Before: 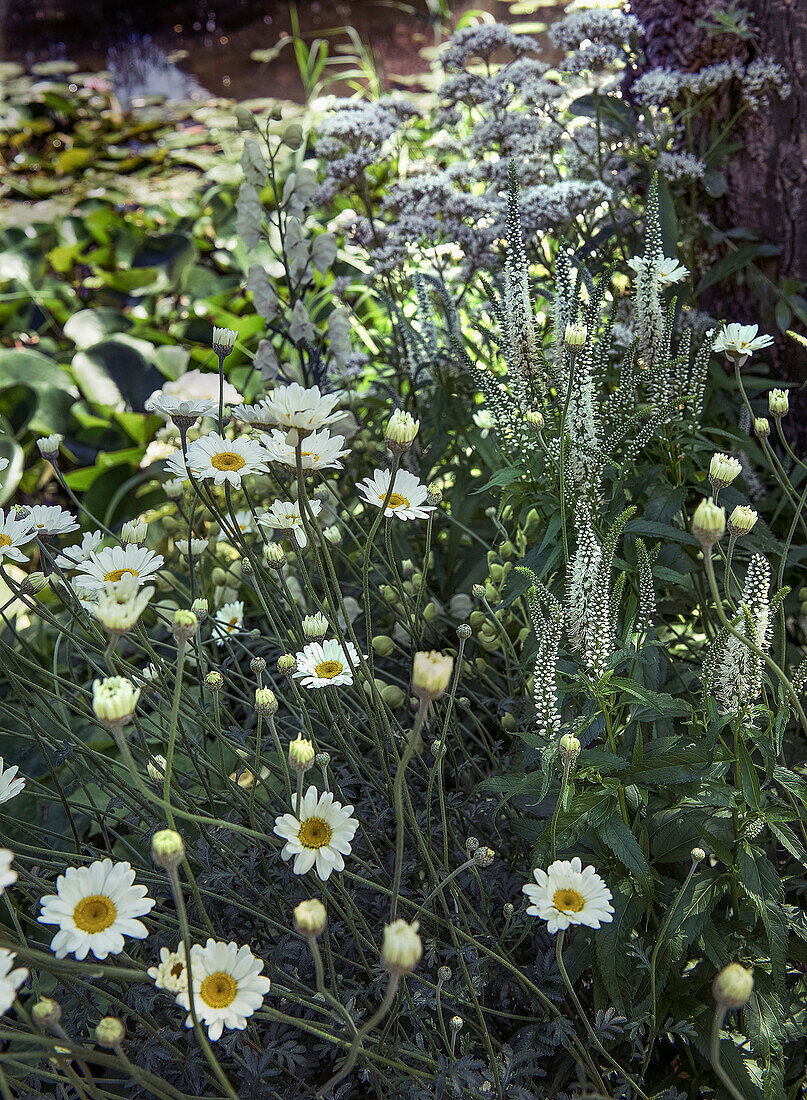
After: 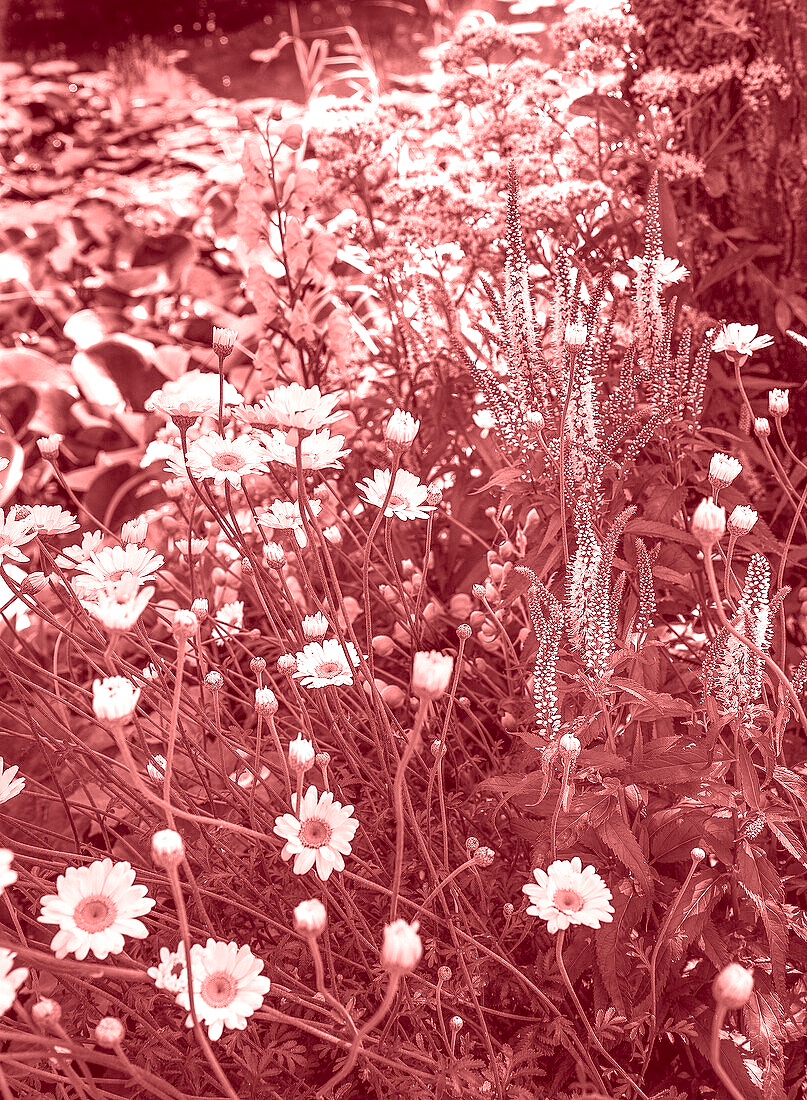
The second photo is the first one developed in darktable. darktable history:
exposure: black level correction 0.001, exposure 0.5 EV, compensate exposure bias true, compensate highlight preservation false
colorize: saturation 60%, source mix 100%
